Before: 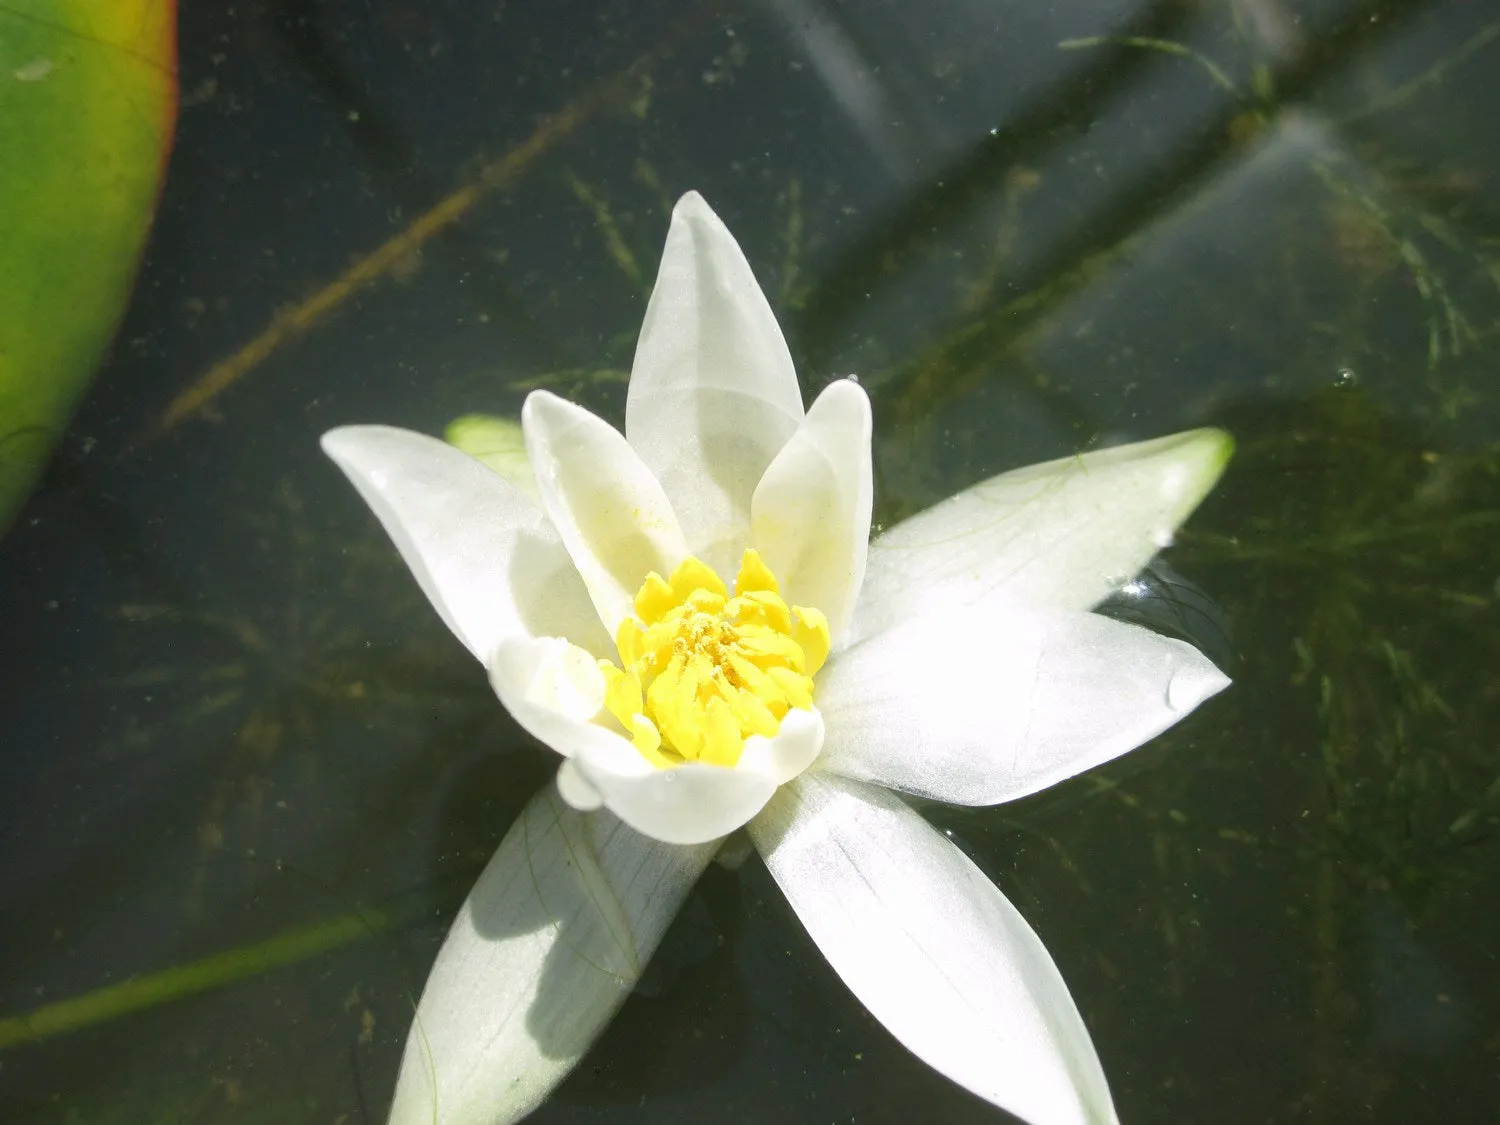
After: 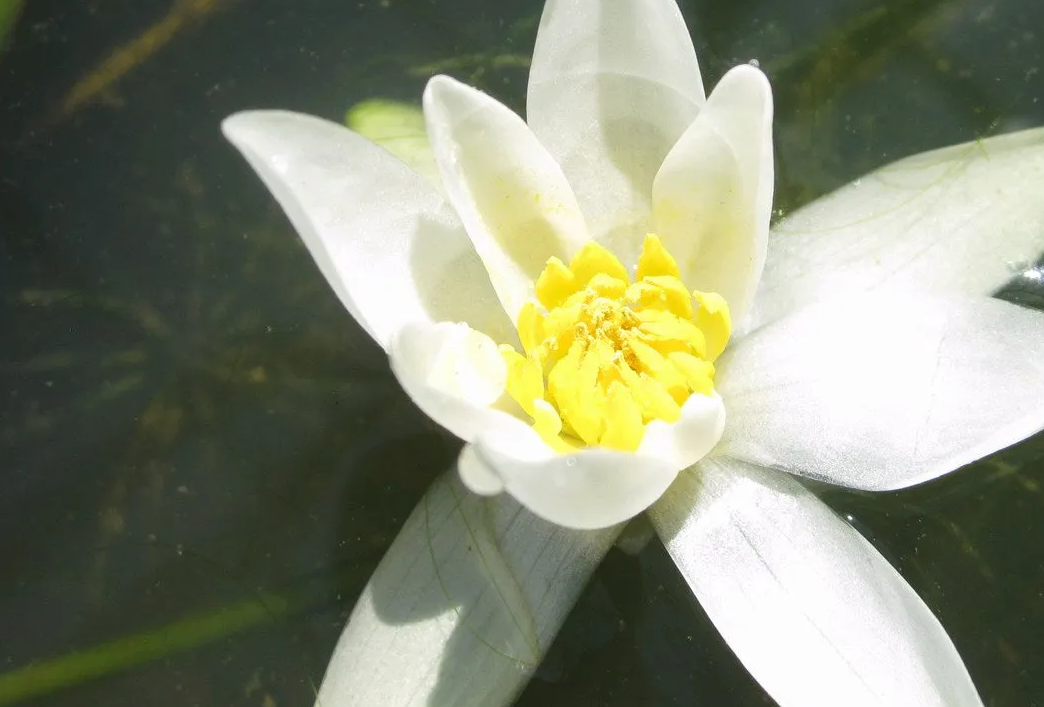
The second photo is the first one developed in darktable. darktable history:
crop: left 6.623%, top 28.054%, right 23.741%, bottom 9.074%
